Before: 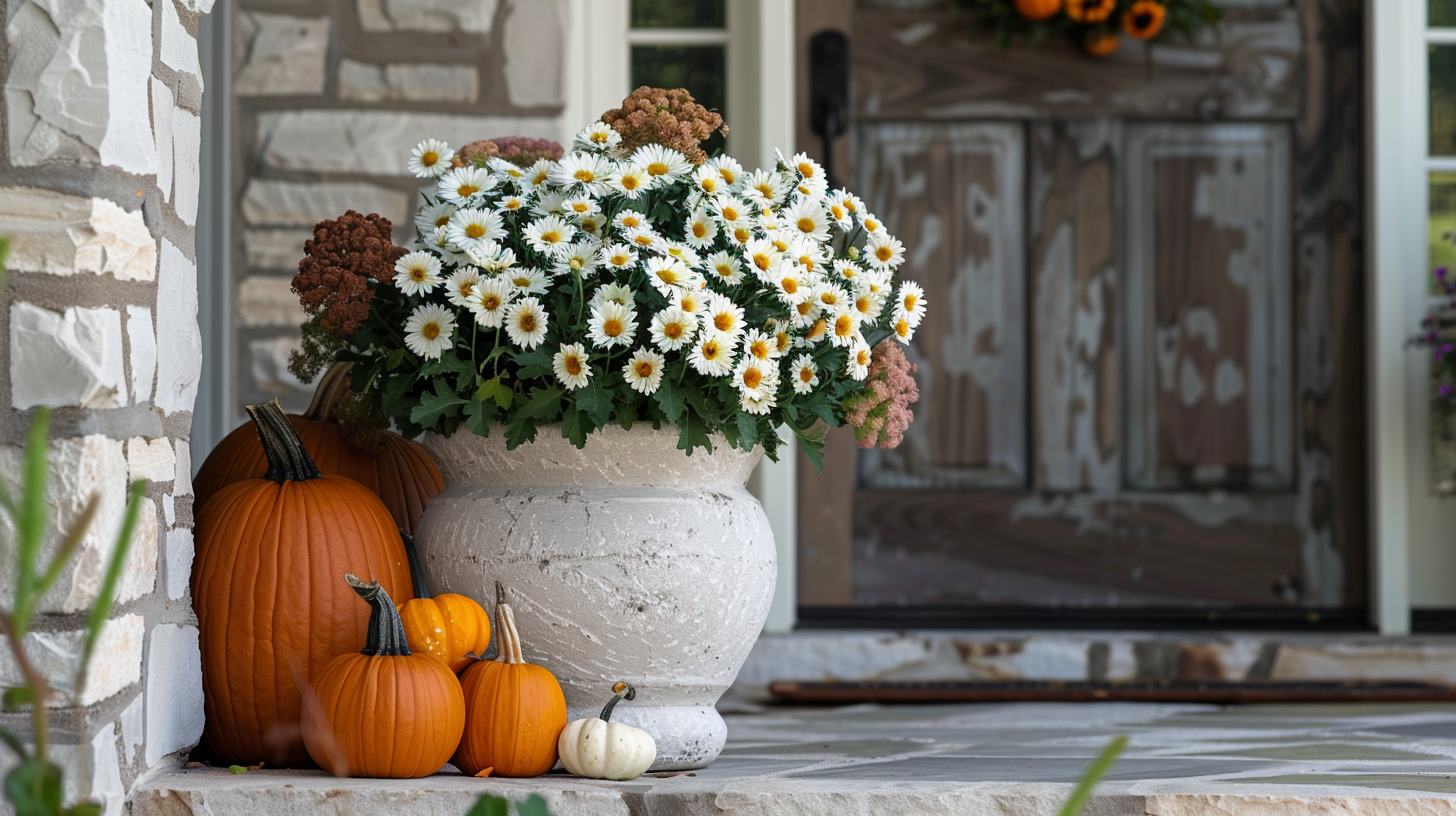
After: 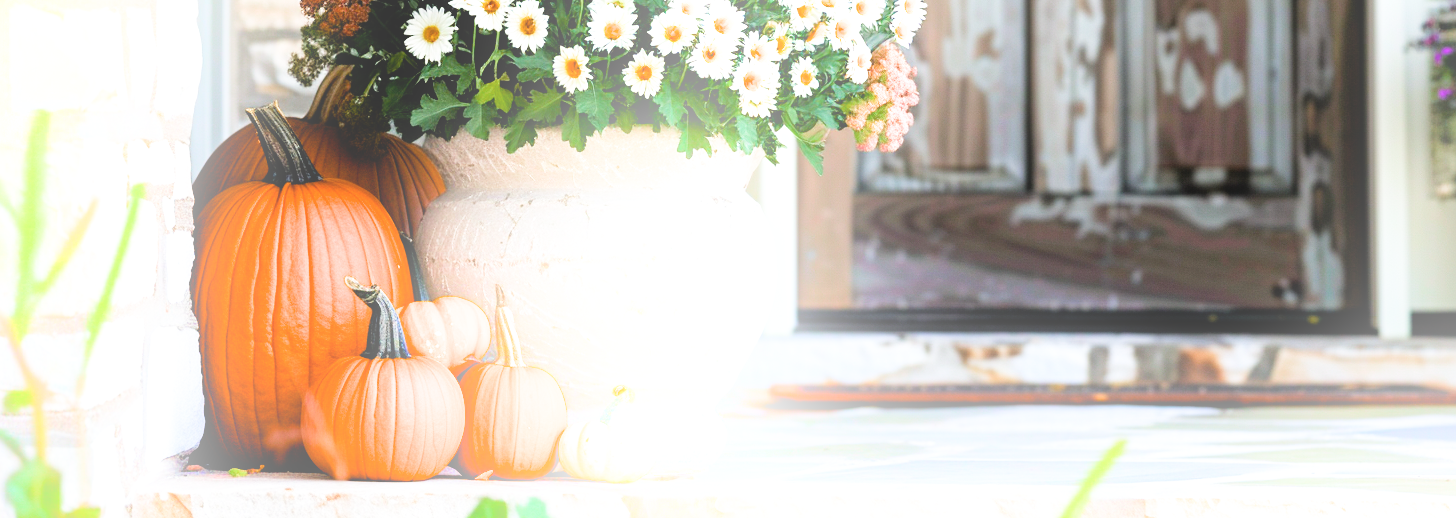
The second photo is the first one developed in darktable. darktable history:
bloom: on, module defaults
exposure: black level correction 0, exposure 1.45 EV, compensate exposure bias true, compensate highlight preservation false
crop and rotate: top 36.435%
color balance rgb: perceptual saturation grading › global saturation 25%, perceptual saturation grading › highlights -50%, perceptual saturation grading › shadows 30%, perceptual brilliance grading › global brilliance 12%, global vibrance 20%
filmic rgb: black relative exposure -5 EV, white relative exposure 3.5 EV, hardness 3.19, contrast 1.4, highlights saturation mix -50%
